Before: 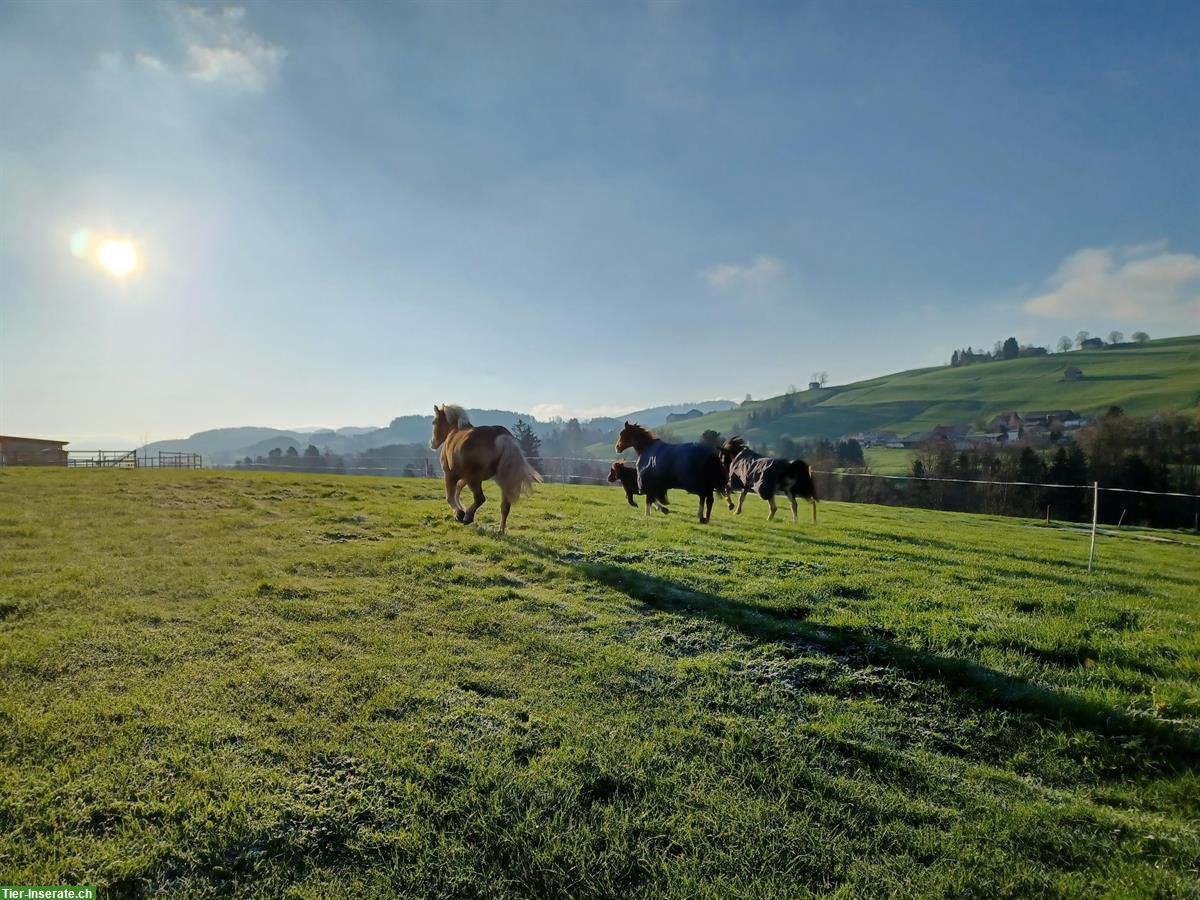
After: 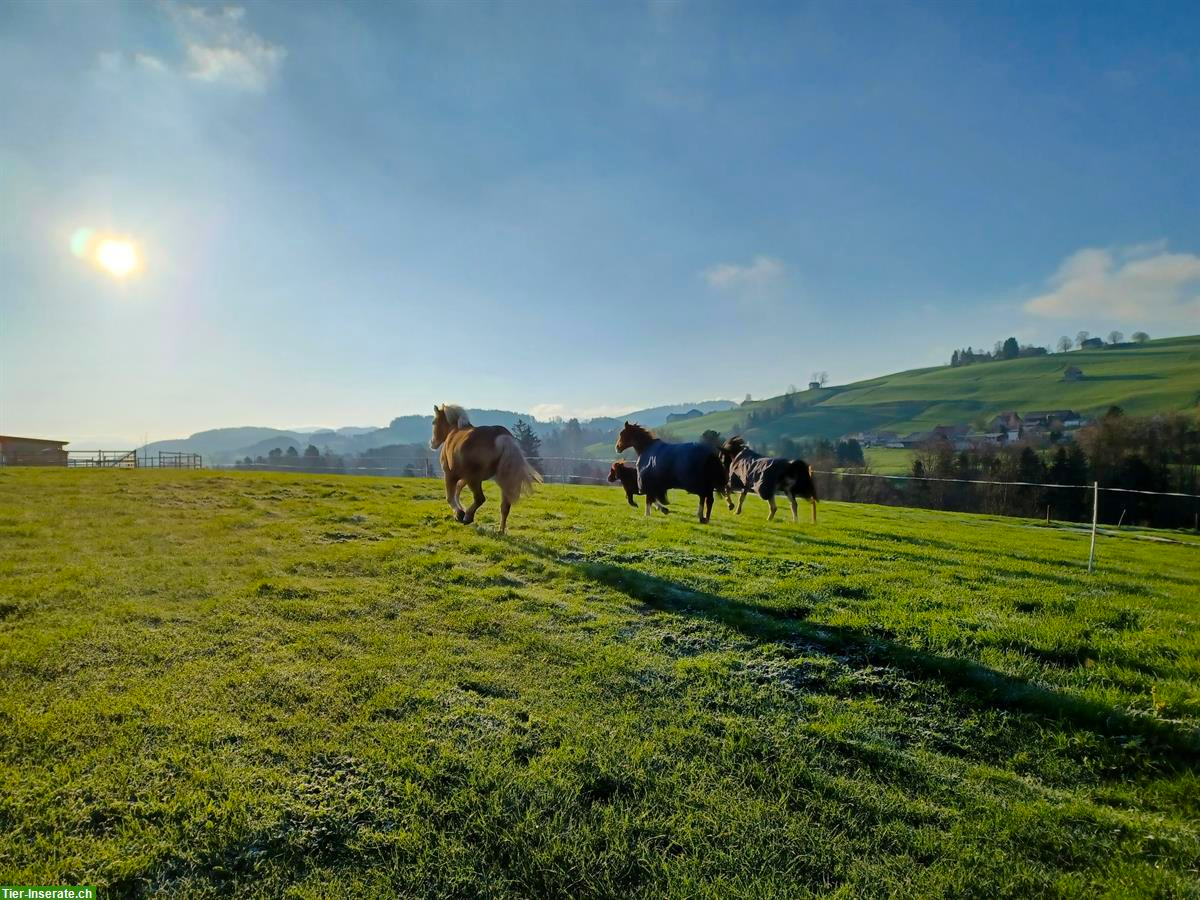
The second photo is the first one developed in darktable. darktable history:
color balance rgb: power › hue 314.77°, perceptual saturation grading › global saturation -1.098%, global vibrance 40.452%
